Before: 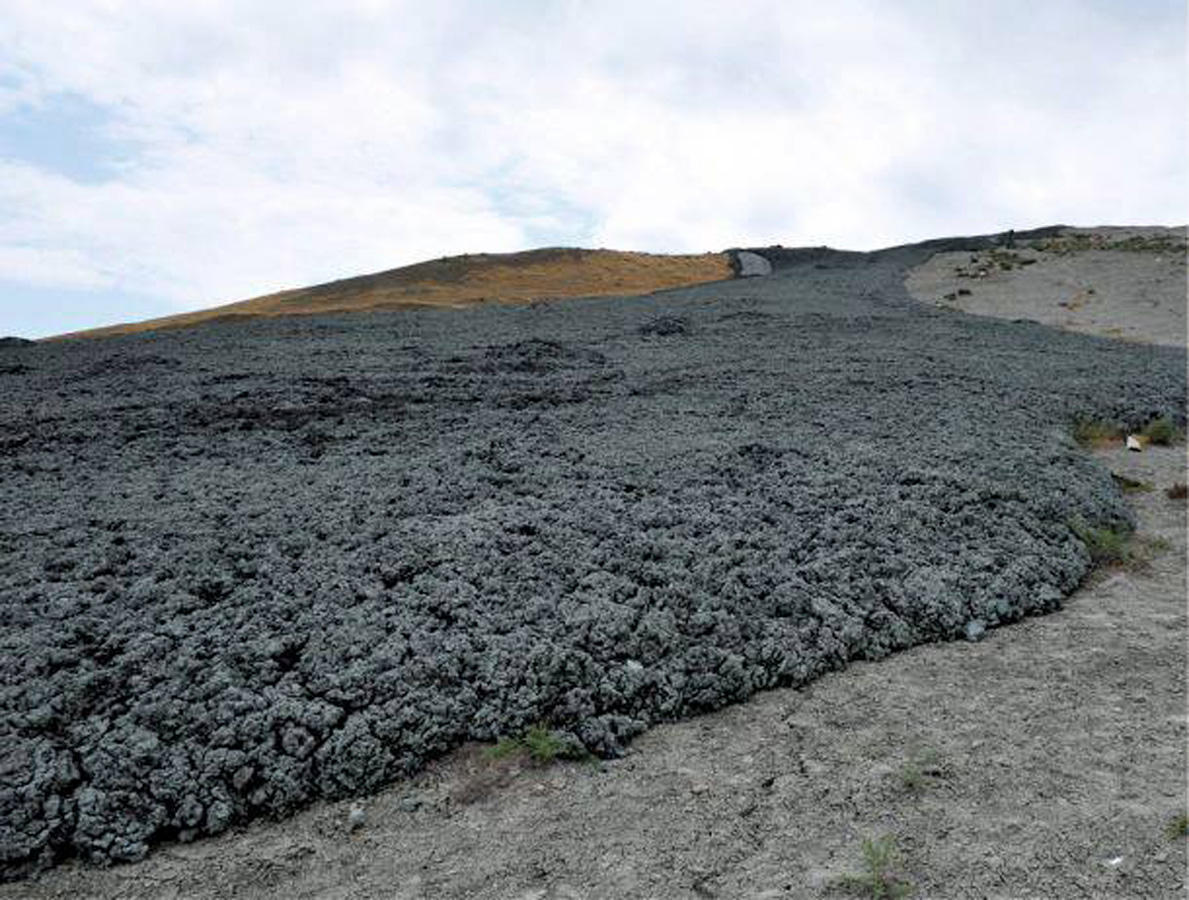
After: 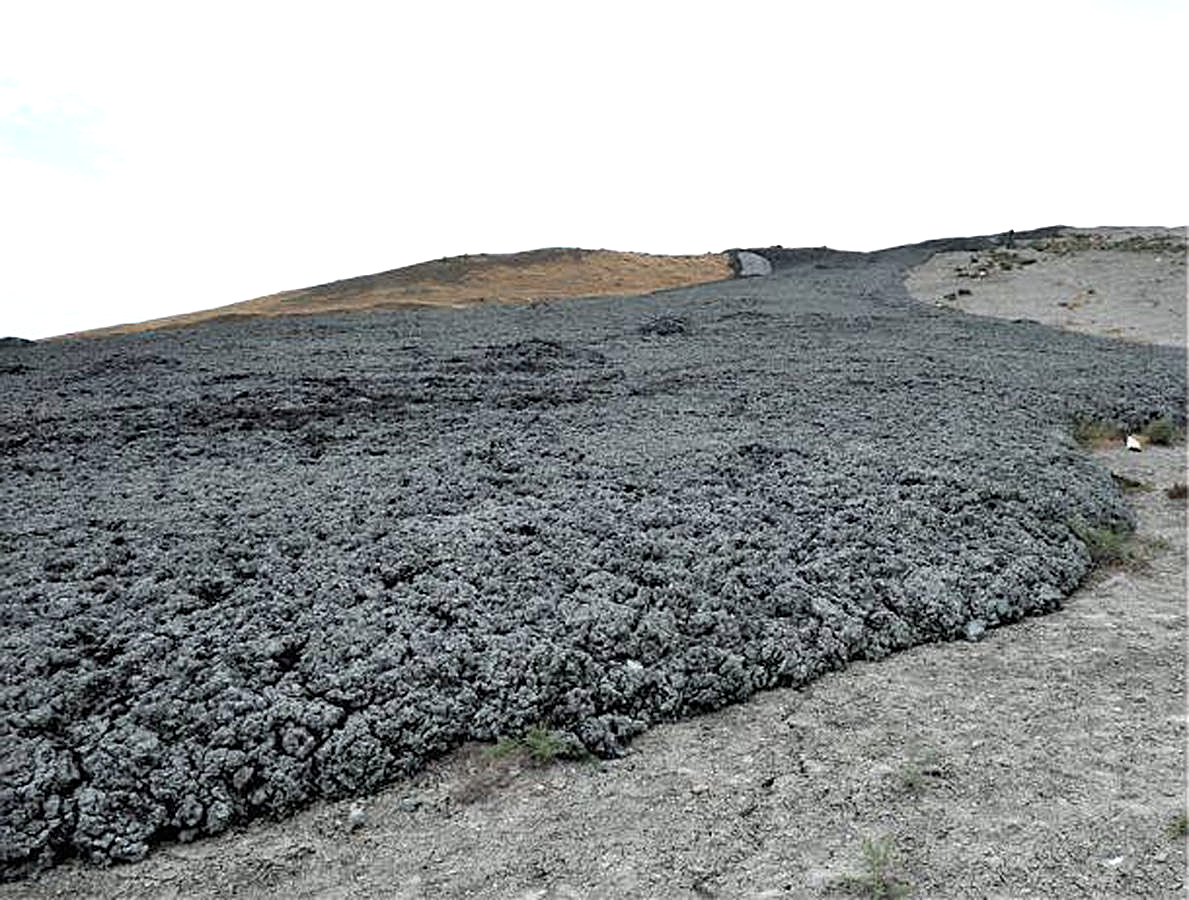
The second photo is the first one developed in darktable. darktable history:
sharpen: on, module defaults
exposure: black level correction 0, exposure 0.7 EV, compensate exposure bias true, compensate highlight preservation false
color balance: input saturation 100.43%, contrast fulcrum 14.22%, output saturation 70.41%
